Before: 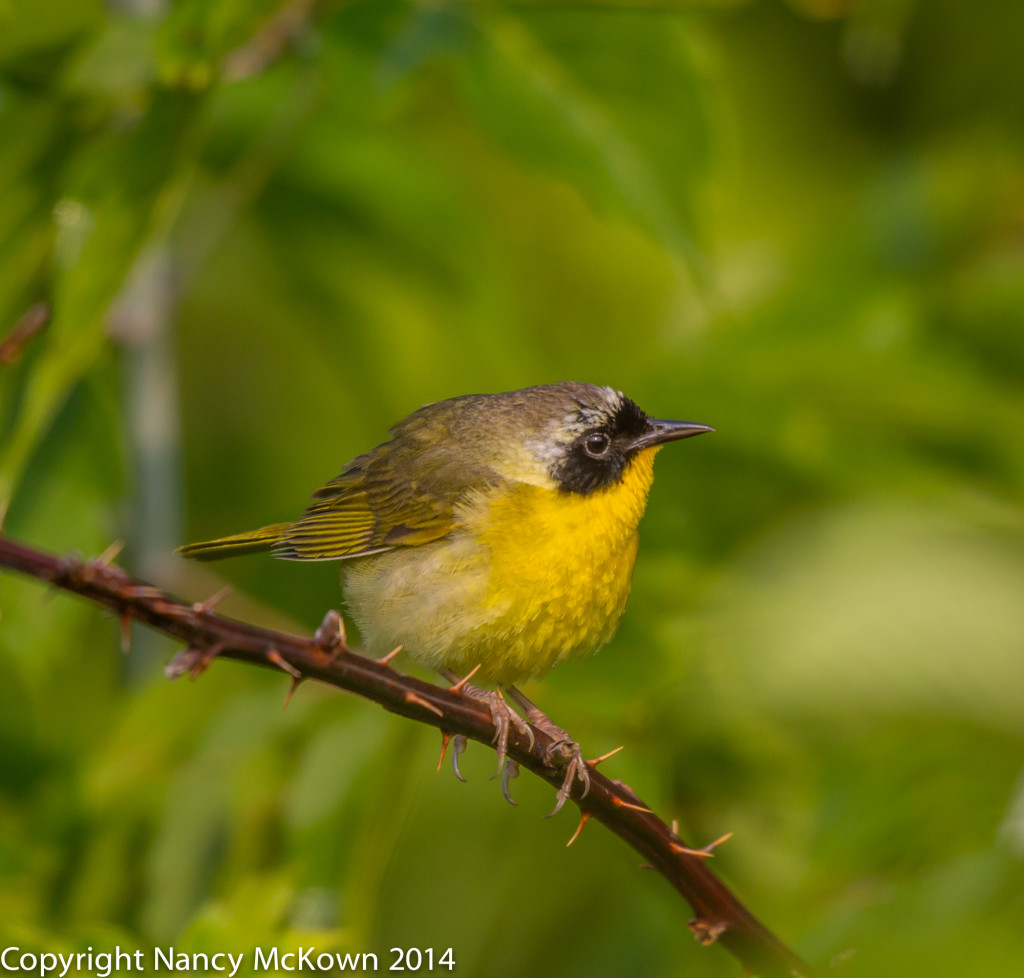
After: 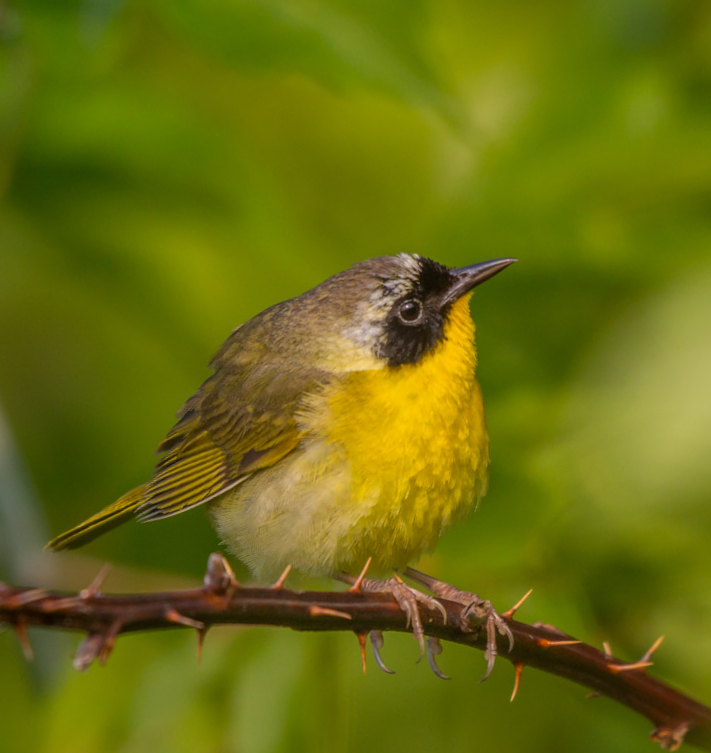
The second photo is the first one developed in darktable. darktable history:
crop and rotate: angle 18.77°, left 6.99%, right 3.81%, bottom 1.134%
